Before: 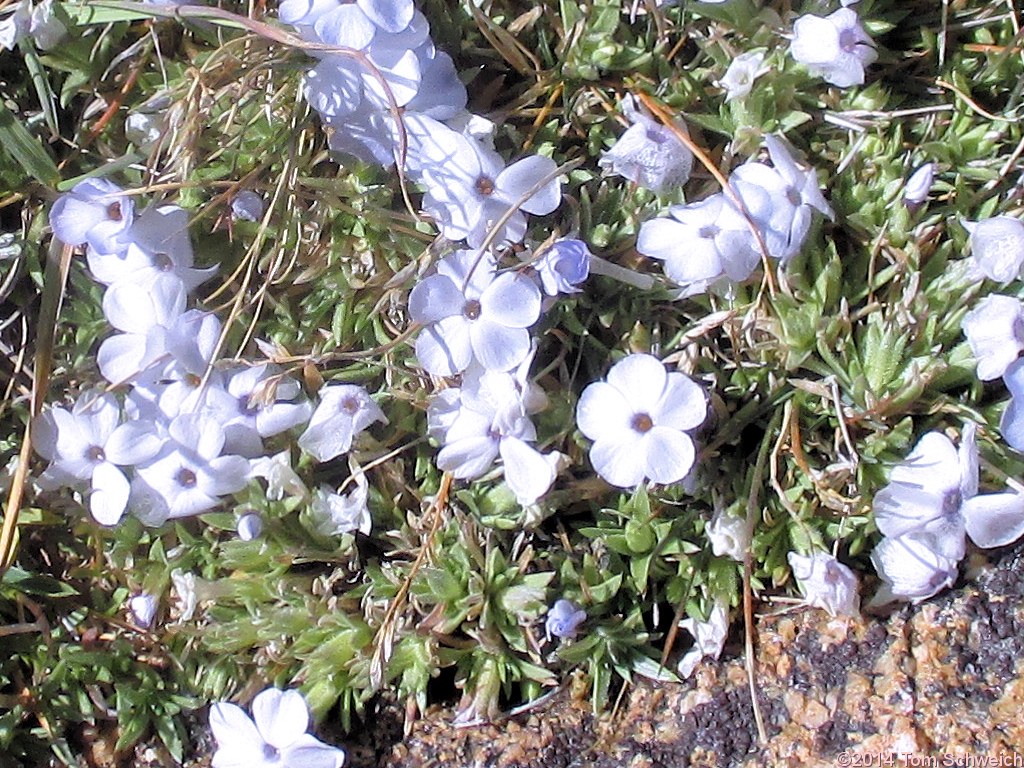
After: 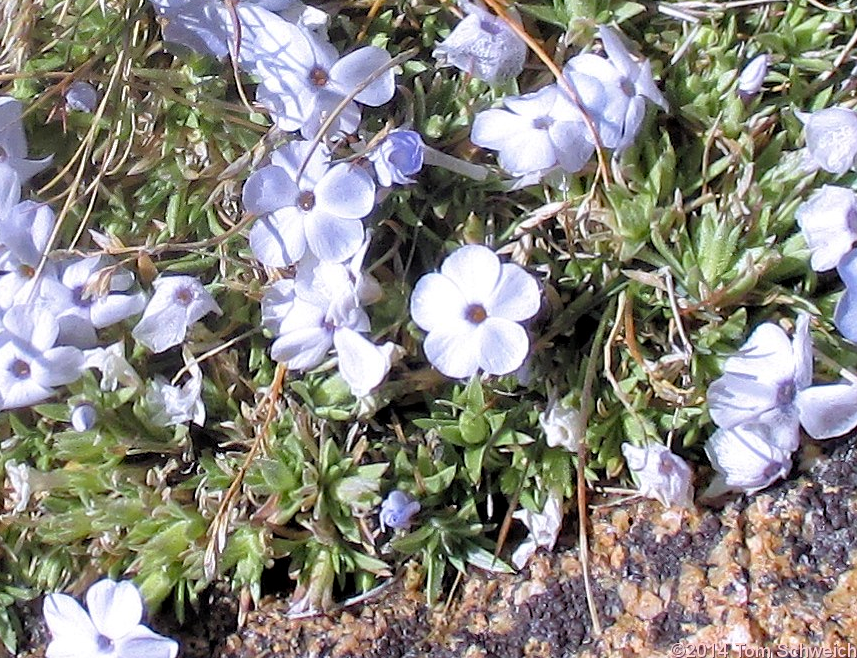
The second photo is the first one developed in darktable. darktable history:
haze removal: compatibility mode true, adaptive false
crop: left 16.282%, top 14.279%
